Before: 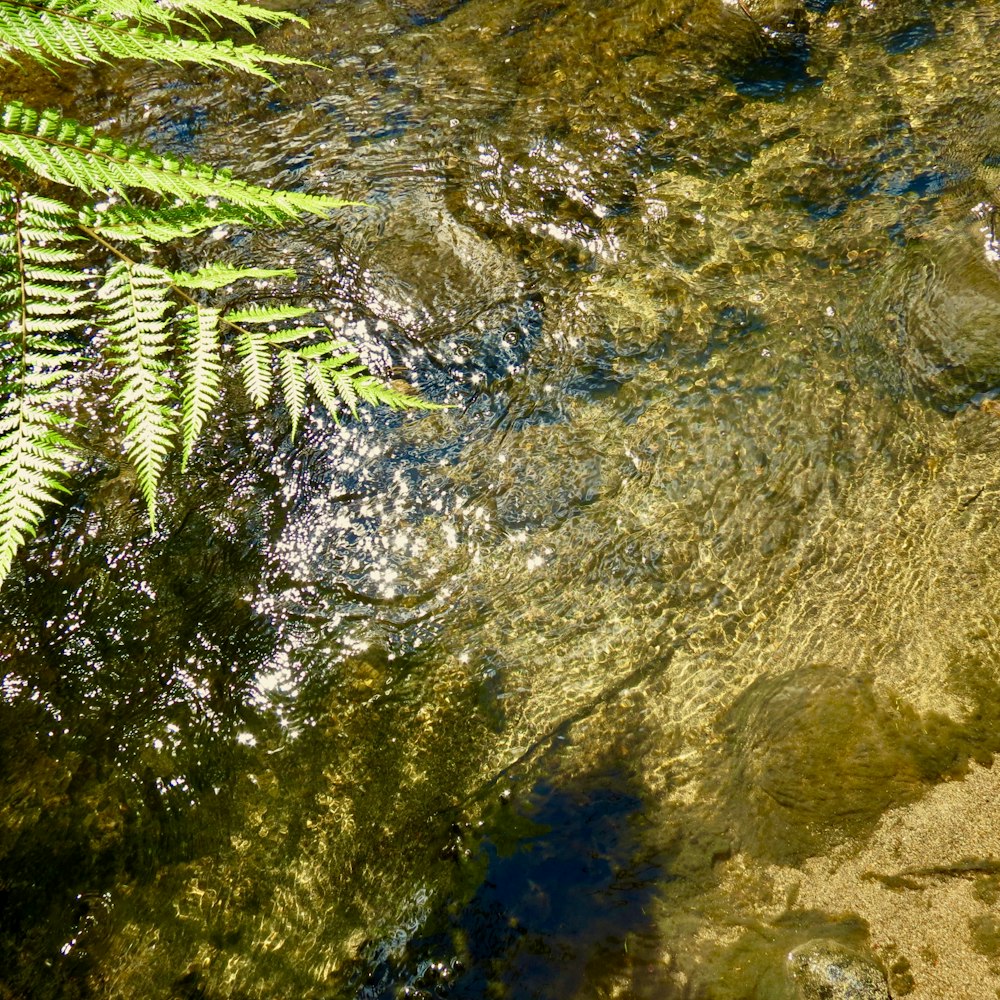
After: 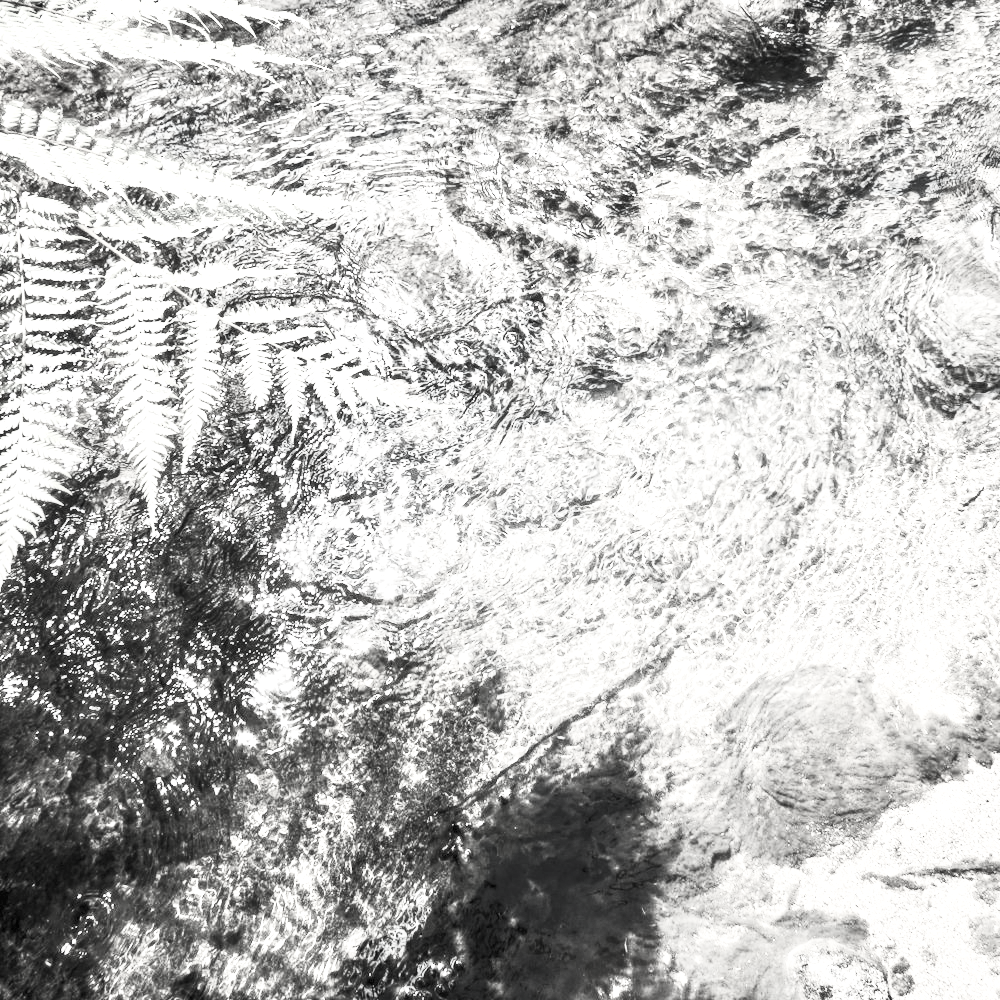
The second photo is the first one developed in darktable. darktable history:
exposure: black level correction 0, exposure 1.358 EV, compensate exposure bias true, compensate highlight preservation false
local contrast: highlights 27%, detail 130%
contrast brightness saturation: contrast 0.543, brightness 0.478, saturation -0.981
